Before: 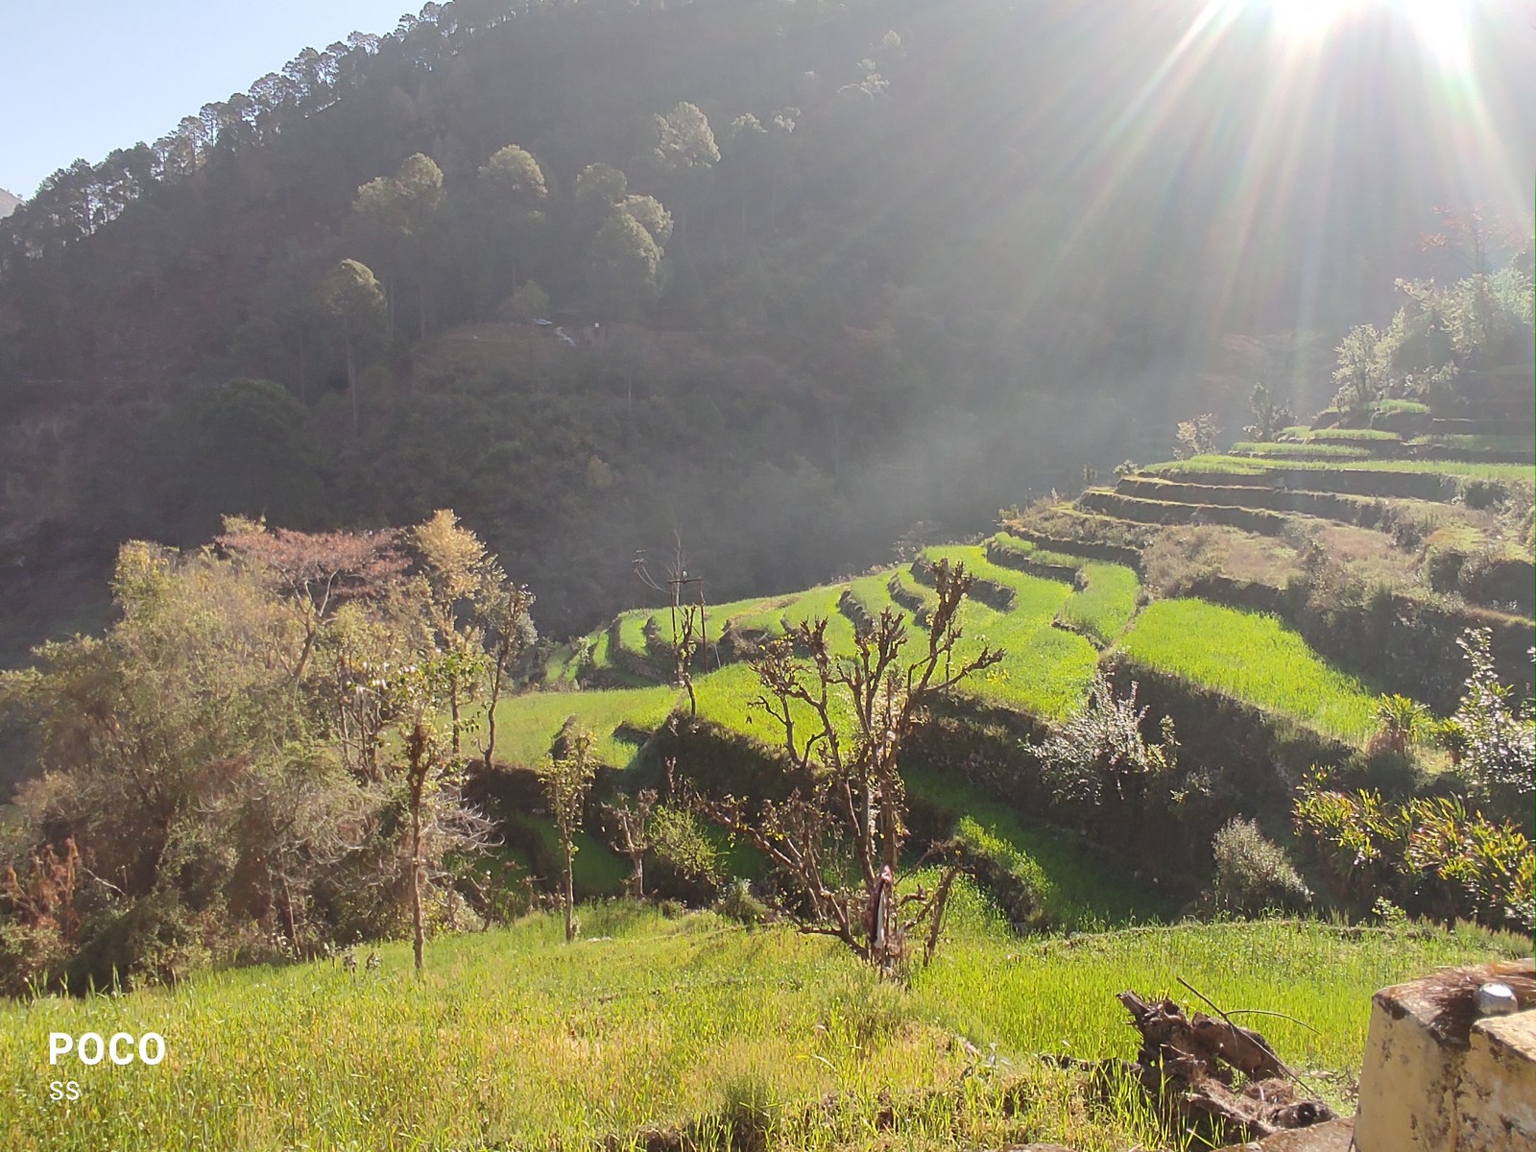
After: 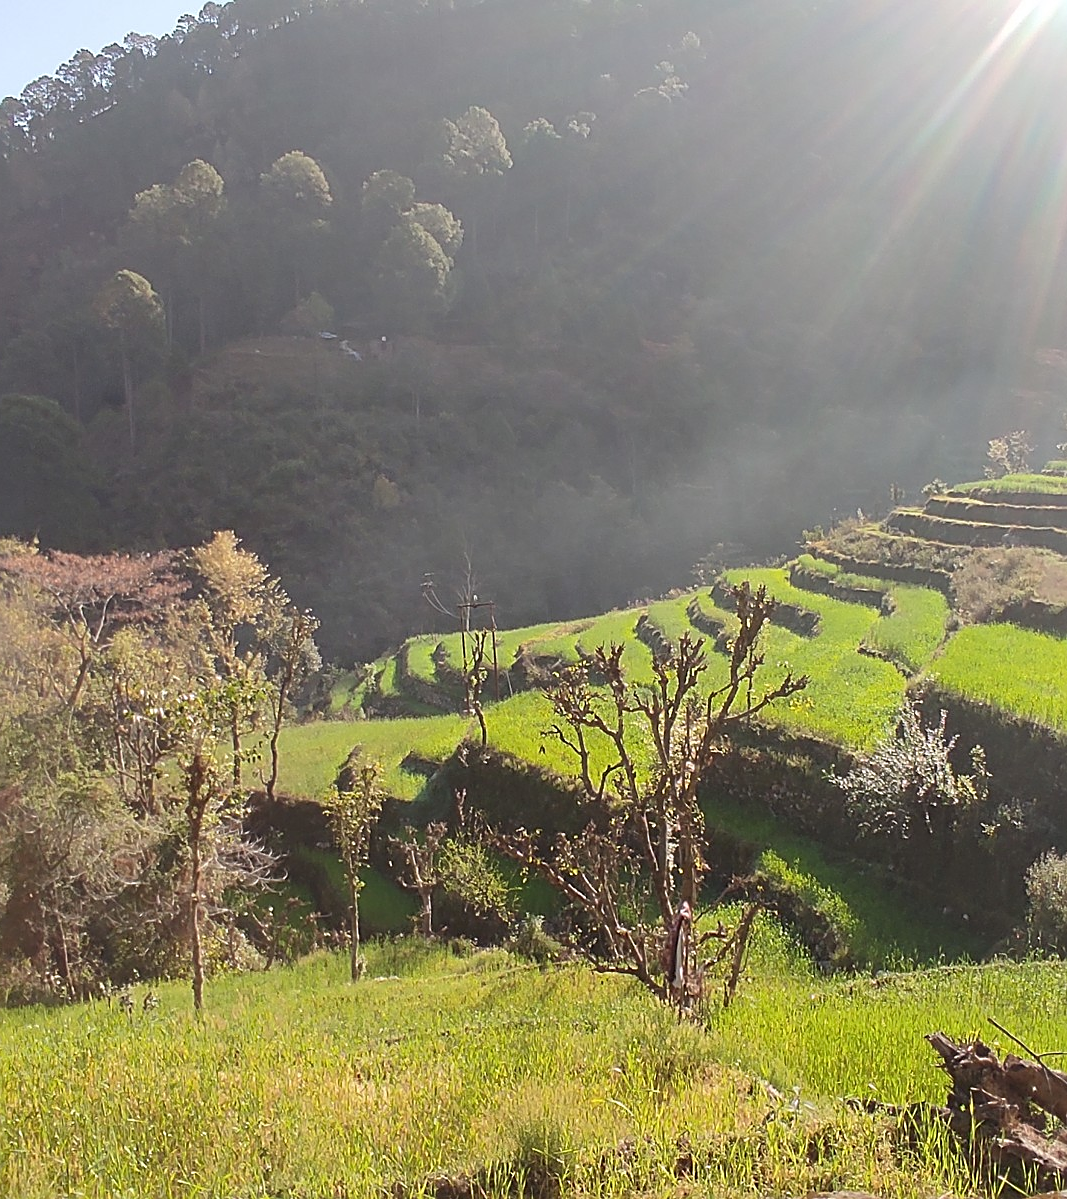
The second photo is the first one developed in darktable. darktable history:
sharpen: on, module defaults
crop and rotate: left 14.99%, right 18.265%
